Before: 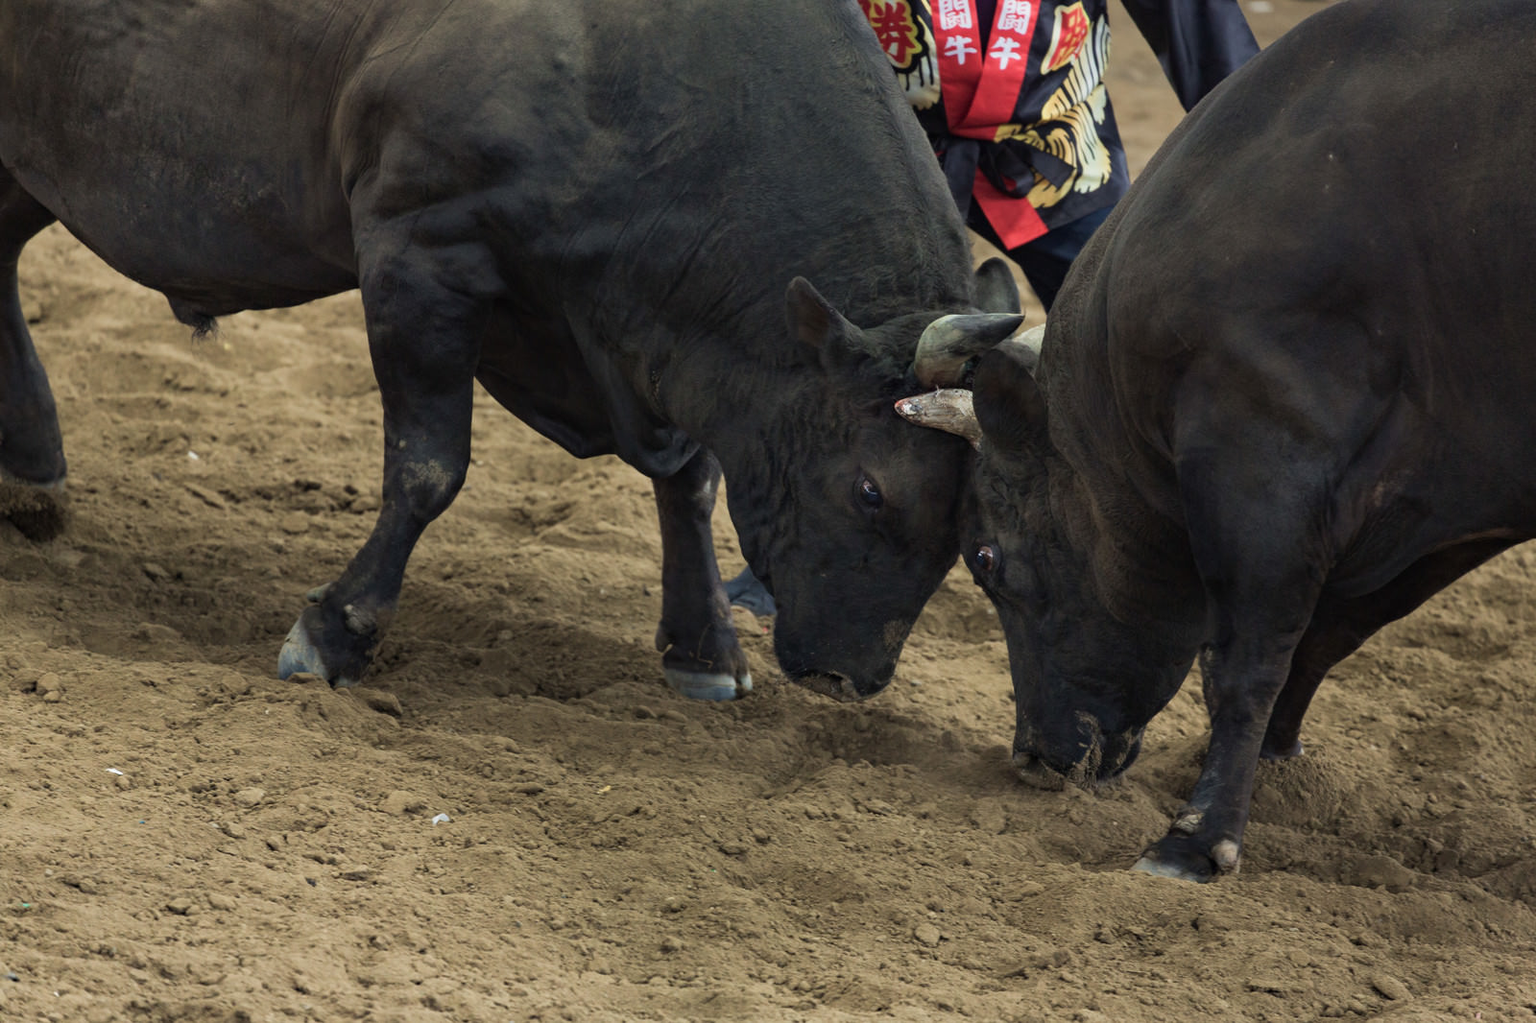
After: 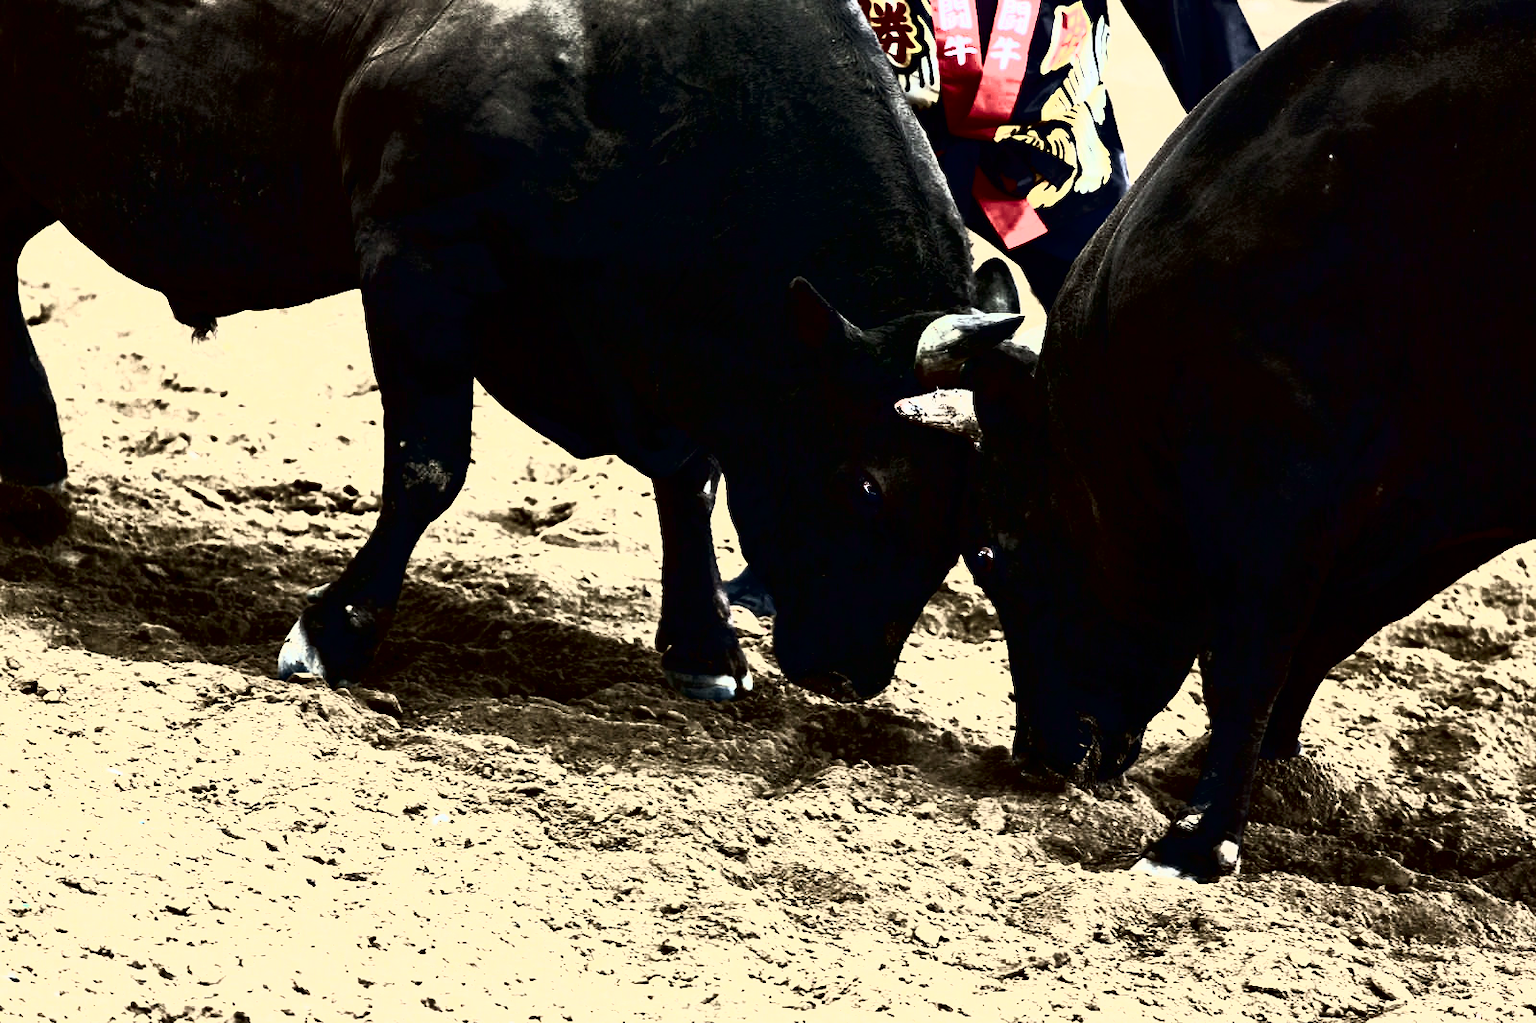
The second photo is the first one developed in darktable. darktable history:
contrast brightness saturation: contrast 0.2, brightness 0.151, saturation 0.141
tone curve: curves: ch0 [(0, 0) (0.003, 0.001) (0.011, 0.003) (0.025, 0.003) (0.044, 0.003) (0.069, 0.003) (0.1, 0.006) (0.136, 0.007) (0.177, 0.009) (0.224, 0.007) (0.277, 0.026) (0.335, 0.126) (0.399, 0.254) (0.468, 0.493) (0.543, 0.892) (0.623, 0.984) (0.709, 0.979) (0.801, 0.979) (0.898, 0.982) (1, 1)], color space Lab, independent channels, preserve colors none
